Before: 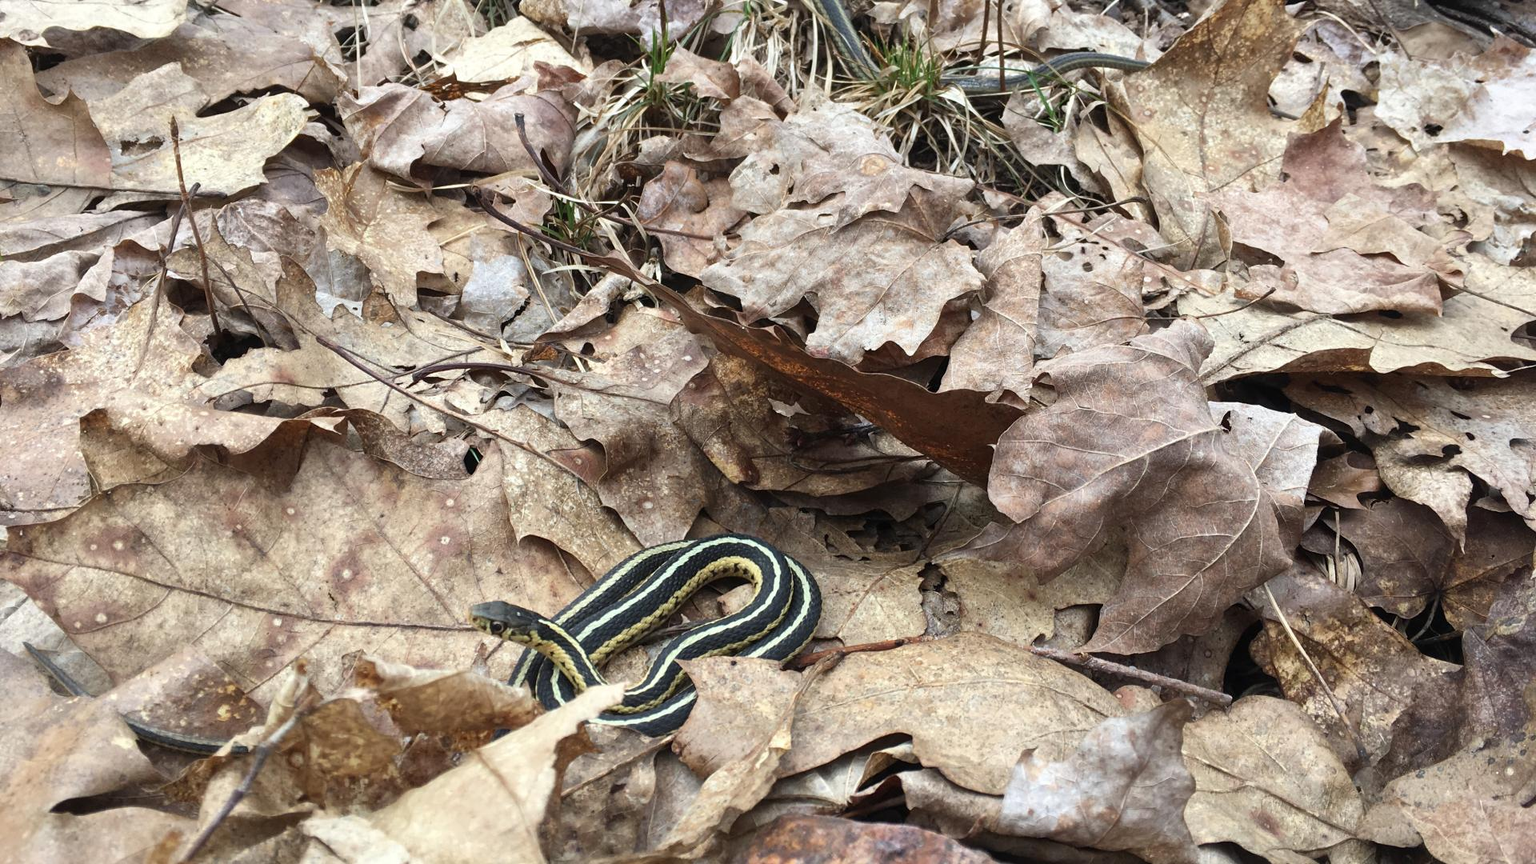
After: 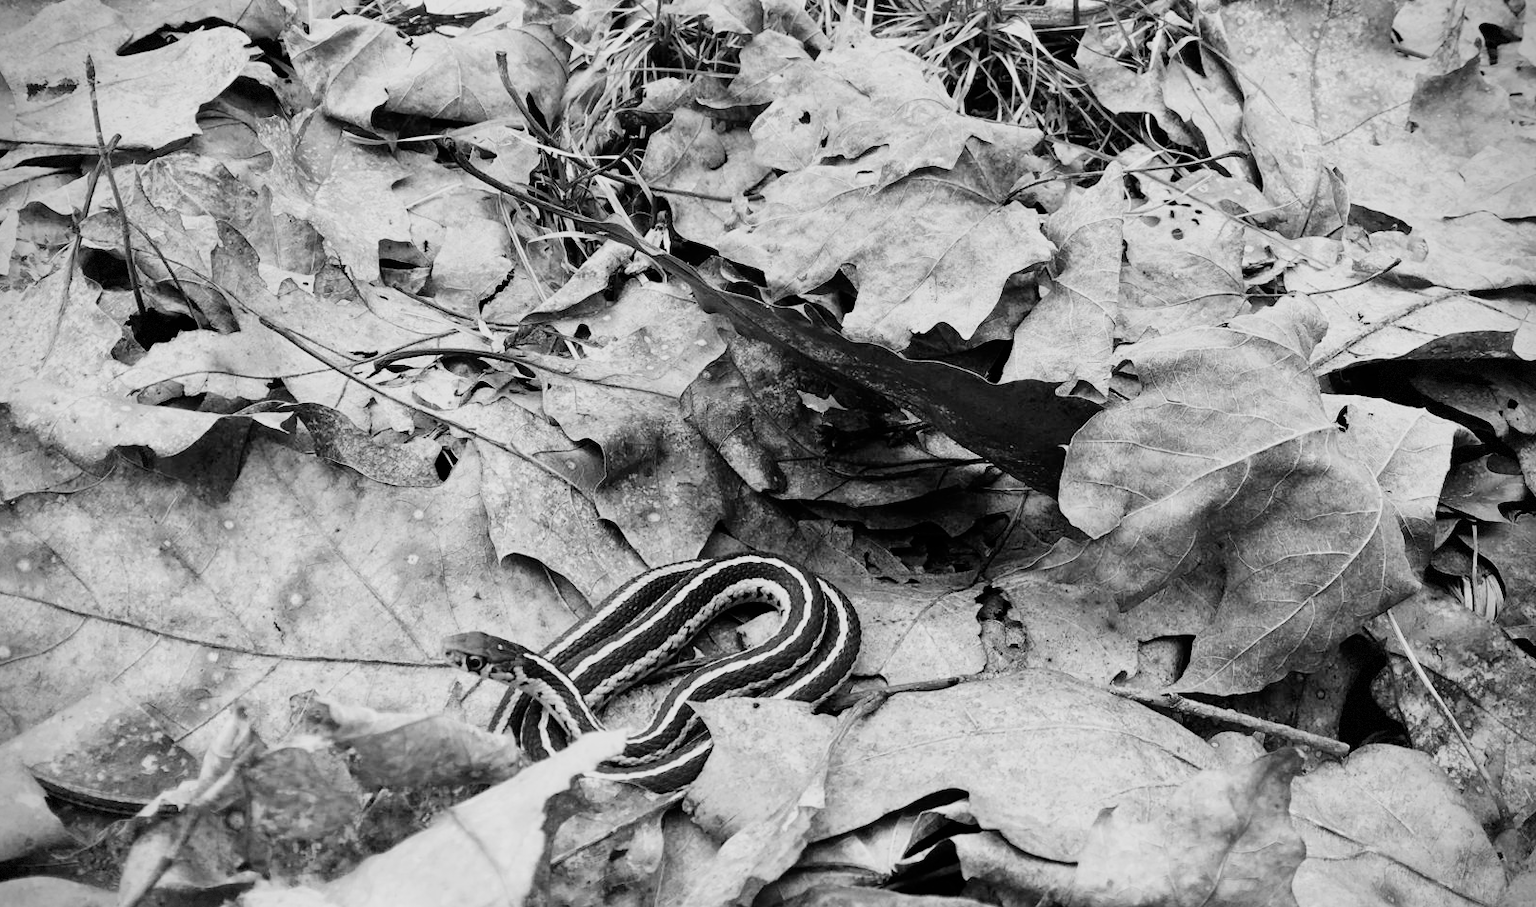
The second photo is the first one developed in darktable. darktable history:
tone curve: curves: ch0 [(0, 0) (0.004, 0.001) (0.133, 0.112) (0.325, 0.362) (0.832, 0.893) (1, 1)], color space Lab, linked channels, preserve colors none
filmic rgb: black relative exposure -7.65 EV, white relative exposure 4.56 EV, hardness 3.61, color science v6 (2022)
white balance: red 0.924, blue 1.095
vignetting: dithering 8-bit output, unbound false
crop: left 6.446%, top 8.188%, right 9.538%, bottom 3.548%
monochrome: on, module defaults
